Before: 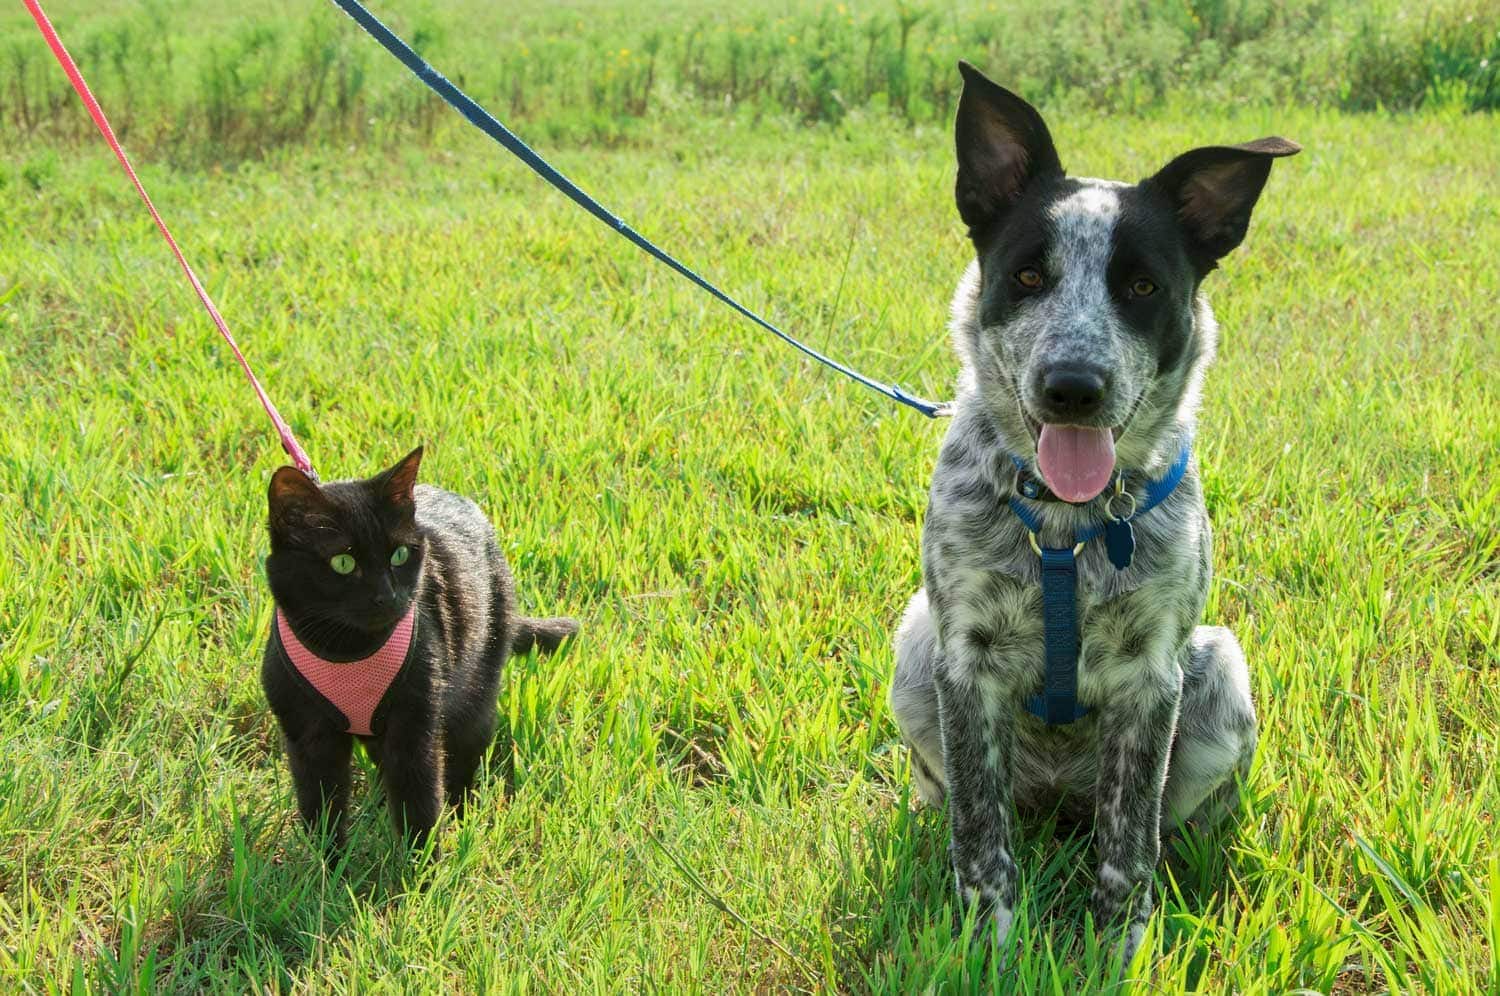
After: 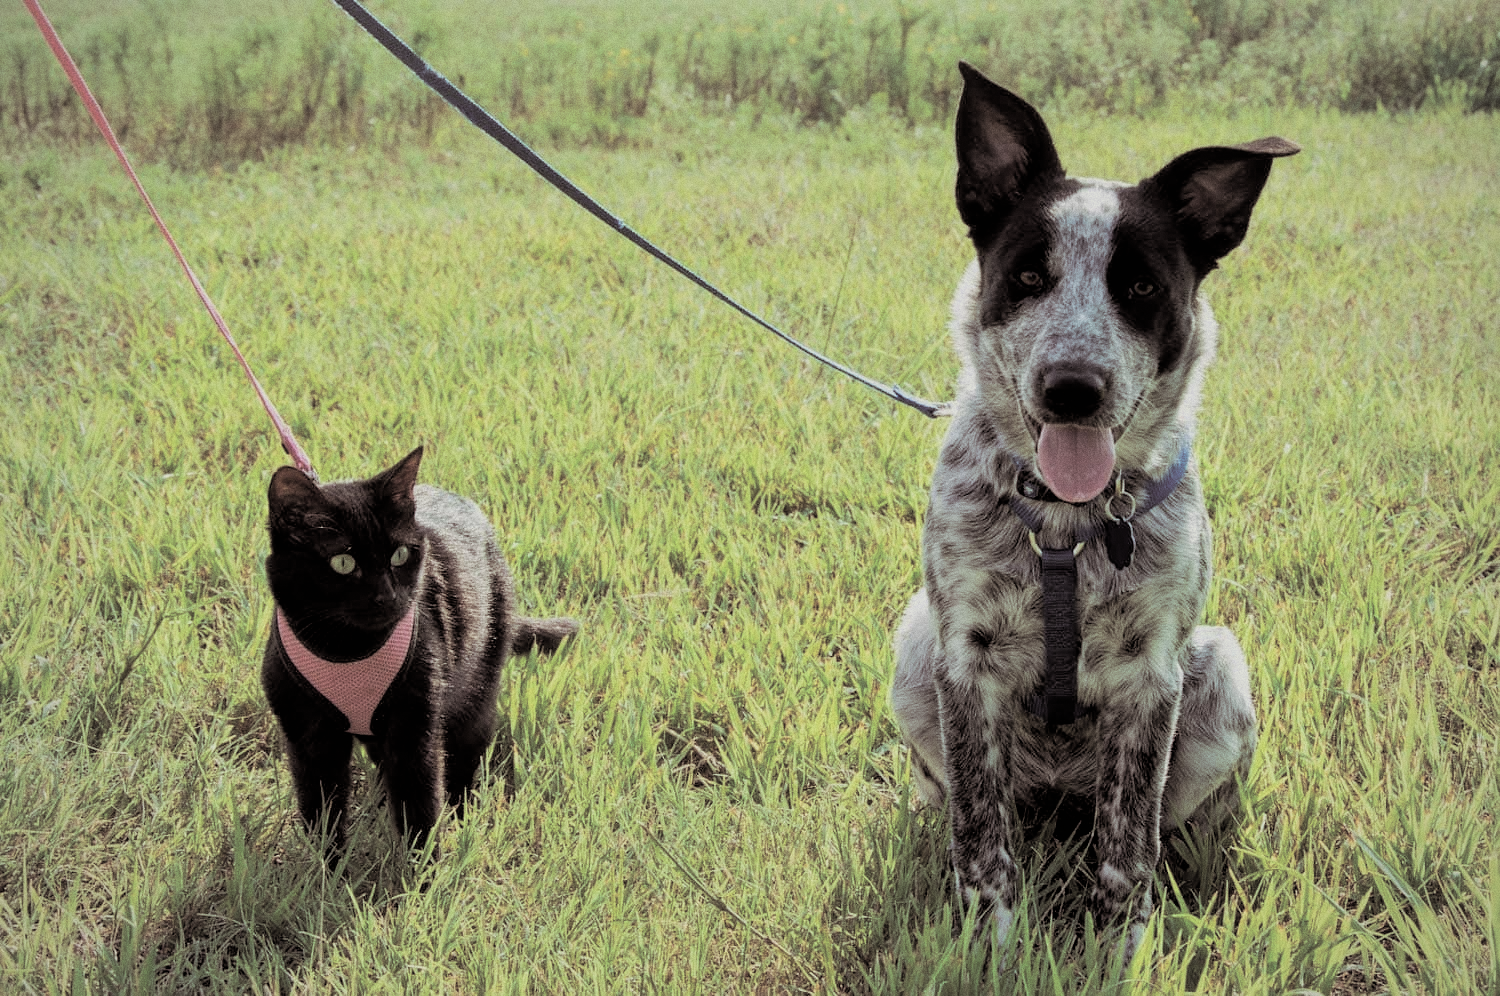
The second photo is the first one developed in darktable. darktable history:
filmic rgb: black relative exposure -4.88 EV, hardness 2.82
shadows and highlights: shadows 43.06, highlights 6.94
velvia: strength 21.76%
grain: on, module defaults
split-toning: shadows › saturation 0.2
color correction: saturation 0.57
vignetting: fall-off radius 81.94%
